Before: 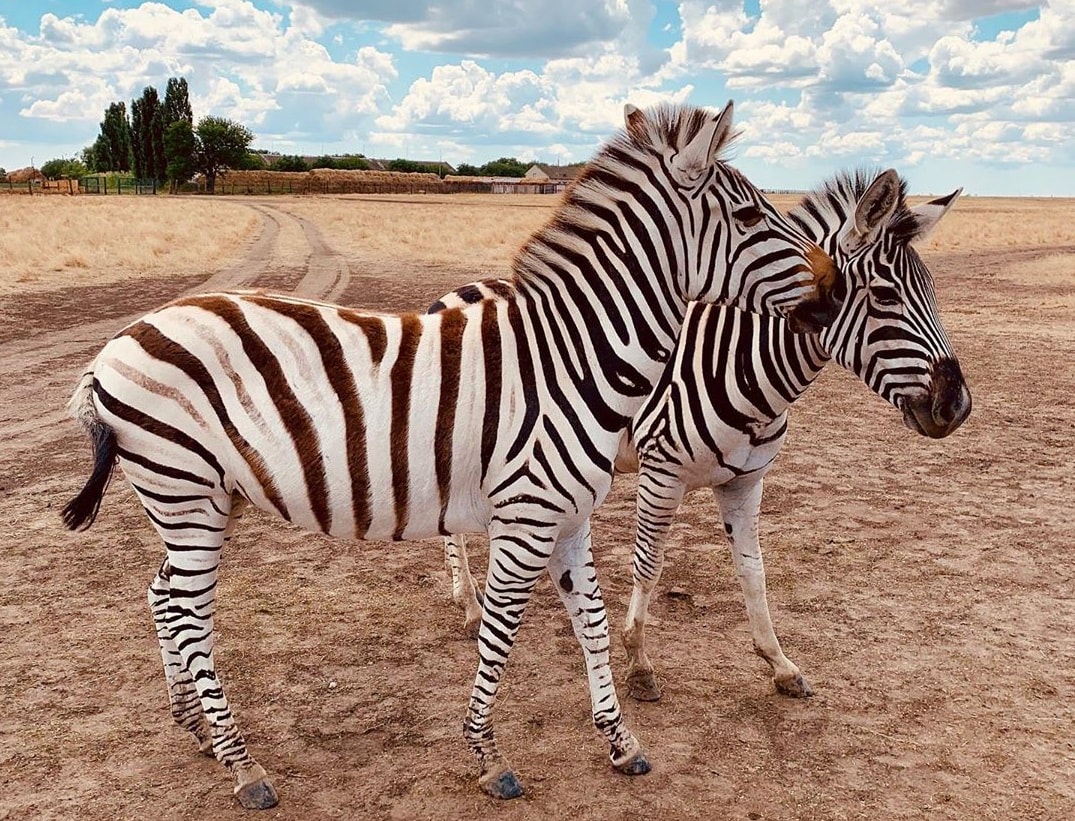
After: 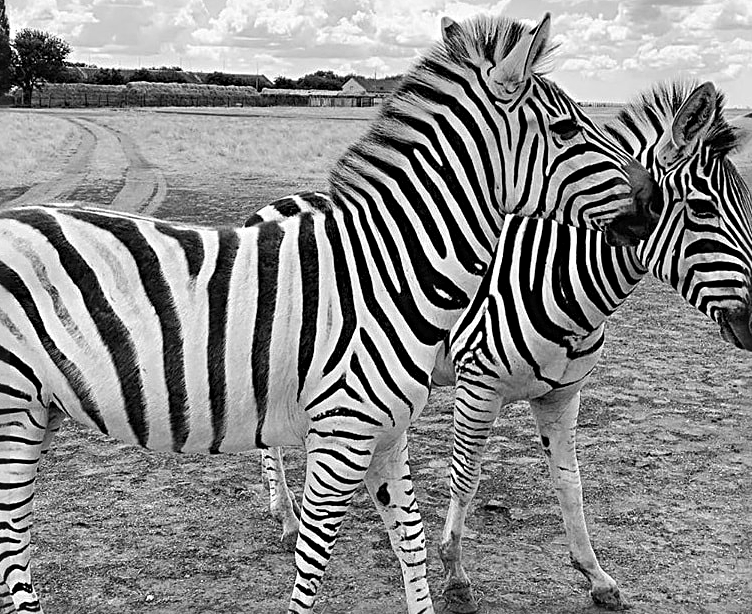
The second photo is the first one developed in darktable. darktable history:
crop and rotate: left 17.046%, top 10.659%, right 12.989%, bottom 14.553%
sharpen: radius 4
monochrome: on, module defaults
